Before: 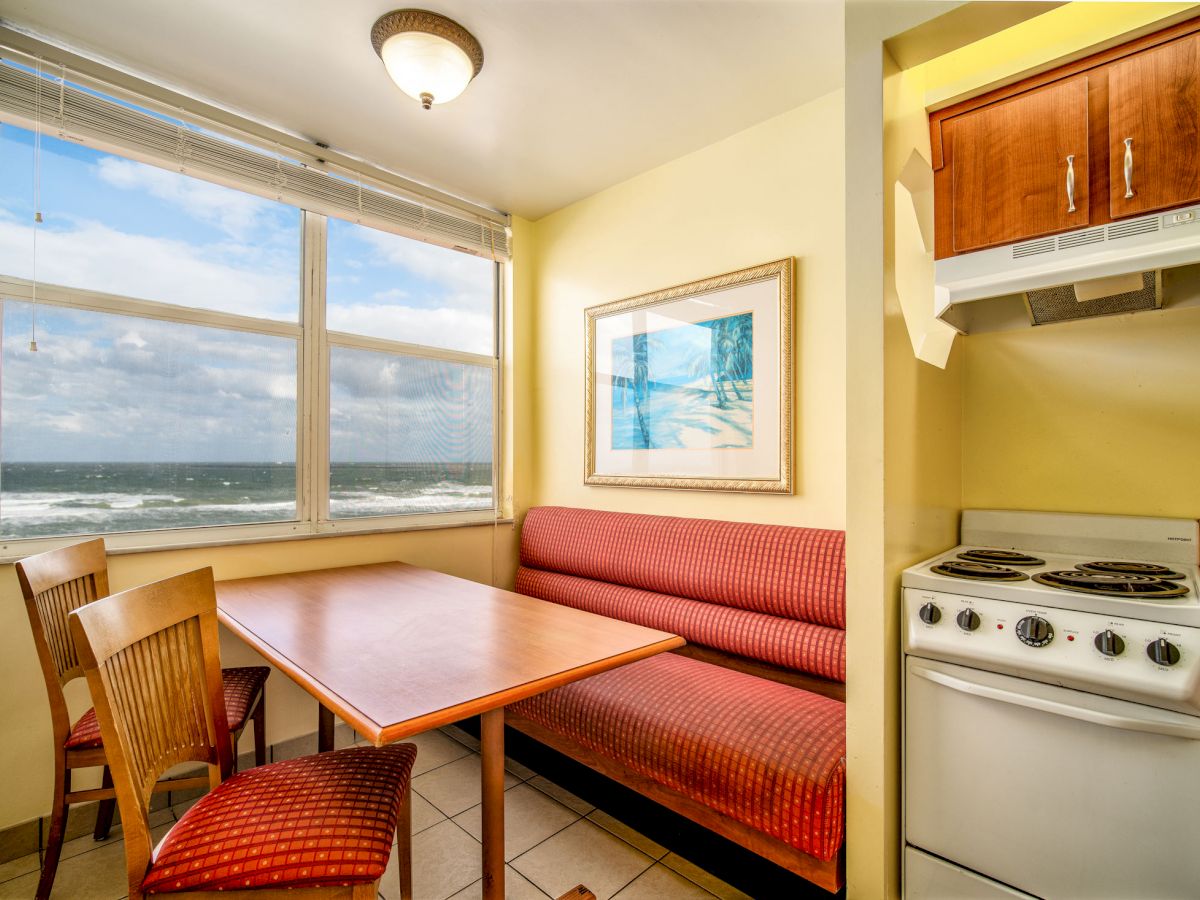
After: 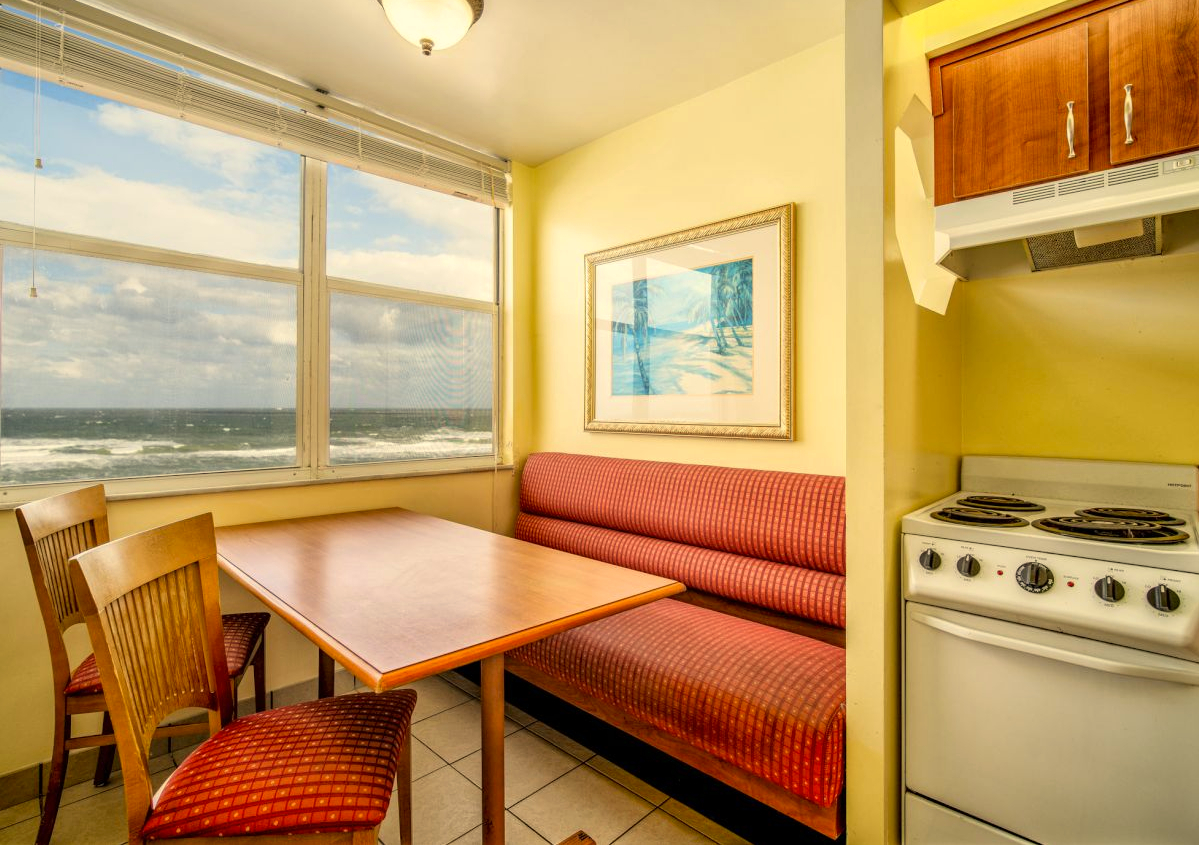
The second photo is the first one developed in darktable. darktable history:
crop and rotate: top 6.105%
color correction: highlights a* 1.34, highlights b* 18.16
